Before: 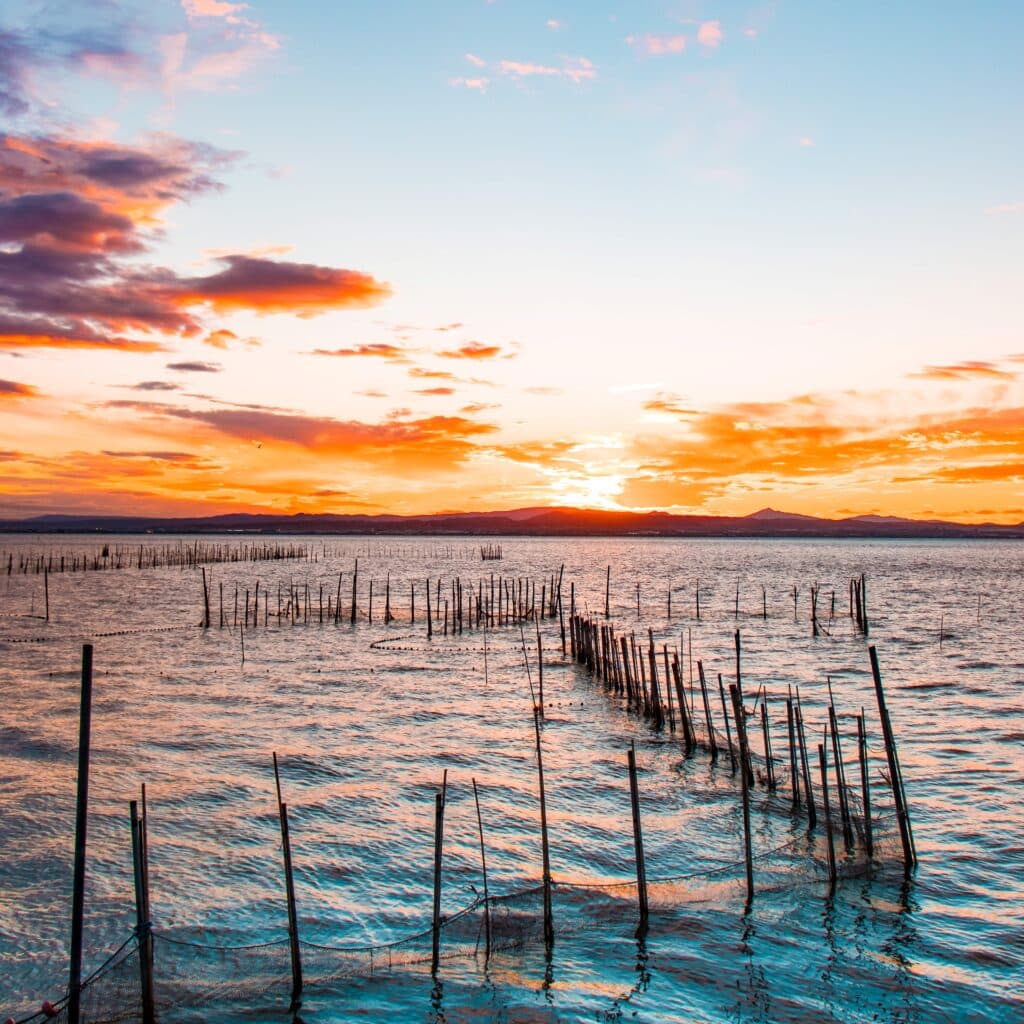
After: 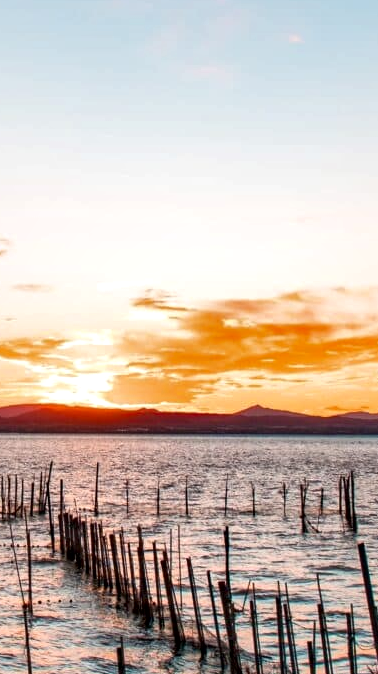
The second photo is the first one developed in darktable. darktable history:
crop and rotate: left 49.929%, top 10.089%, right 13.094%, bottom 24.03%
local contrast: mode bilateral grid, contrast 100, coarseness 100, detail 165%, midtone range 0.2
